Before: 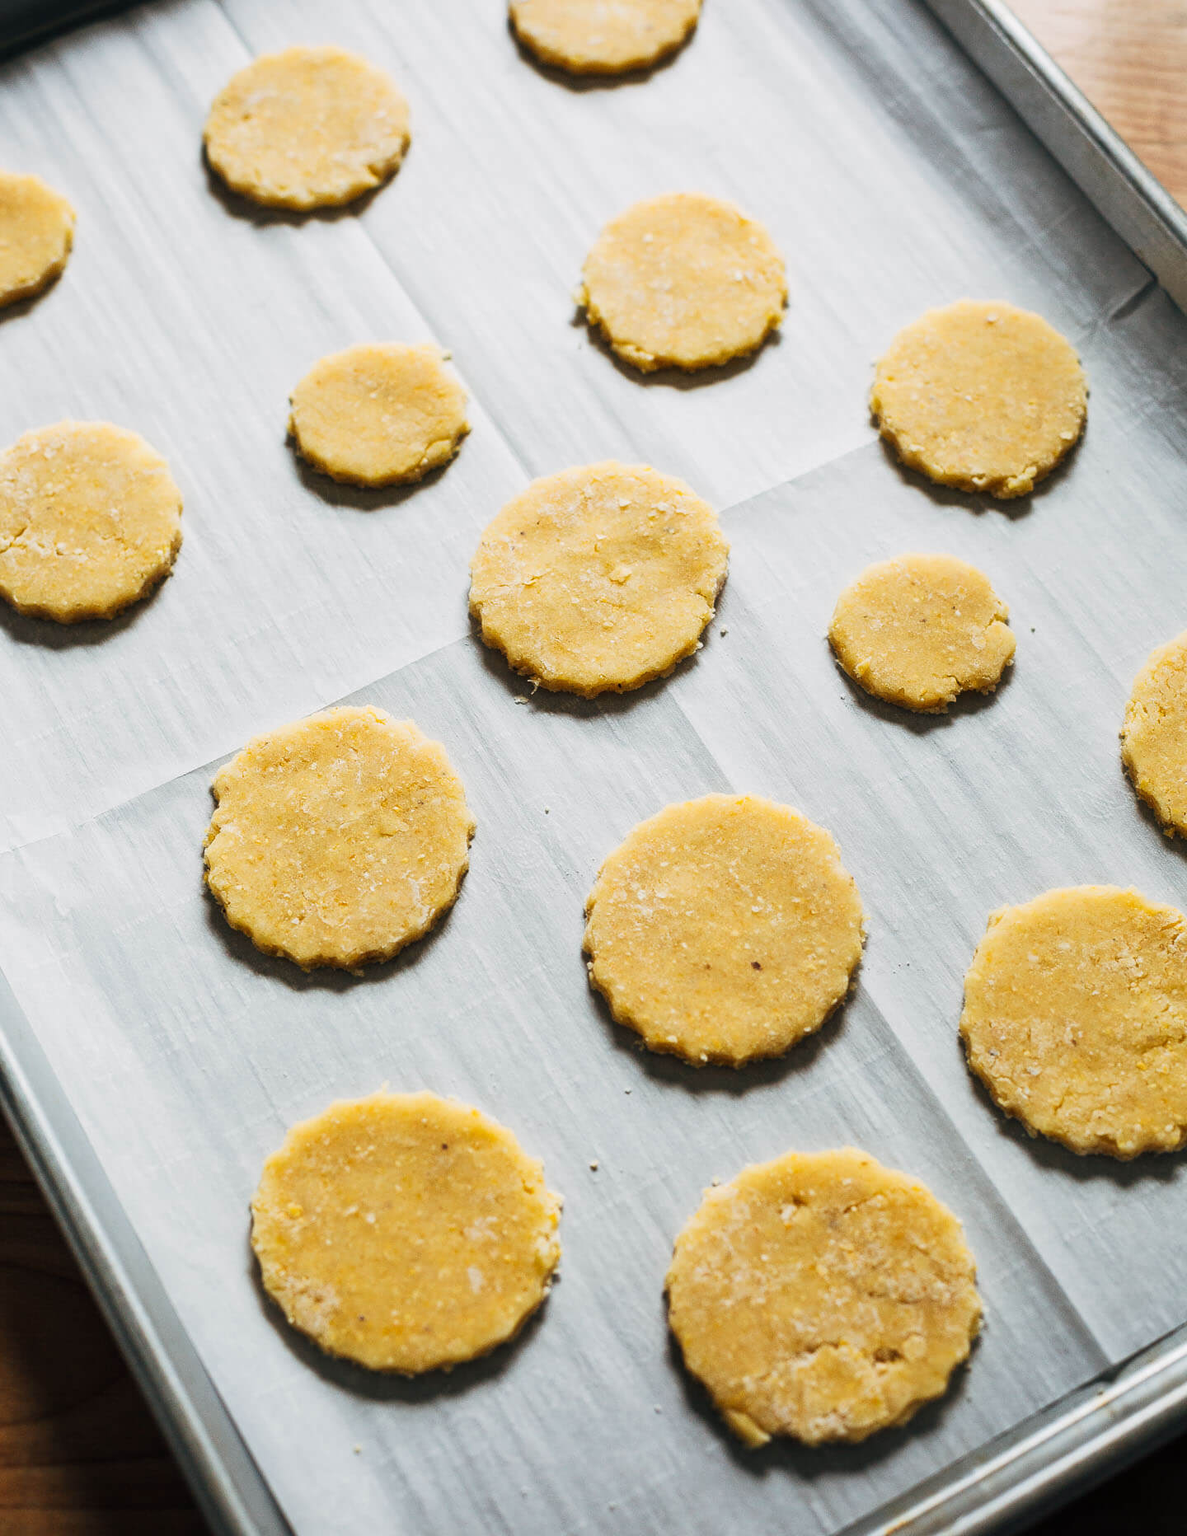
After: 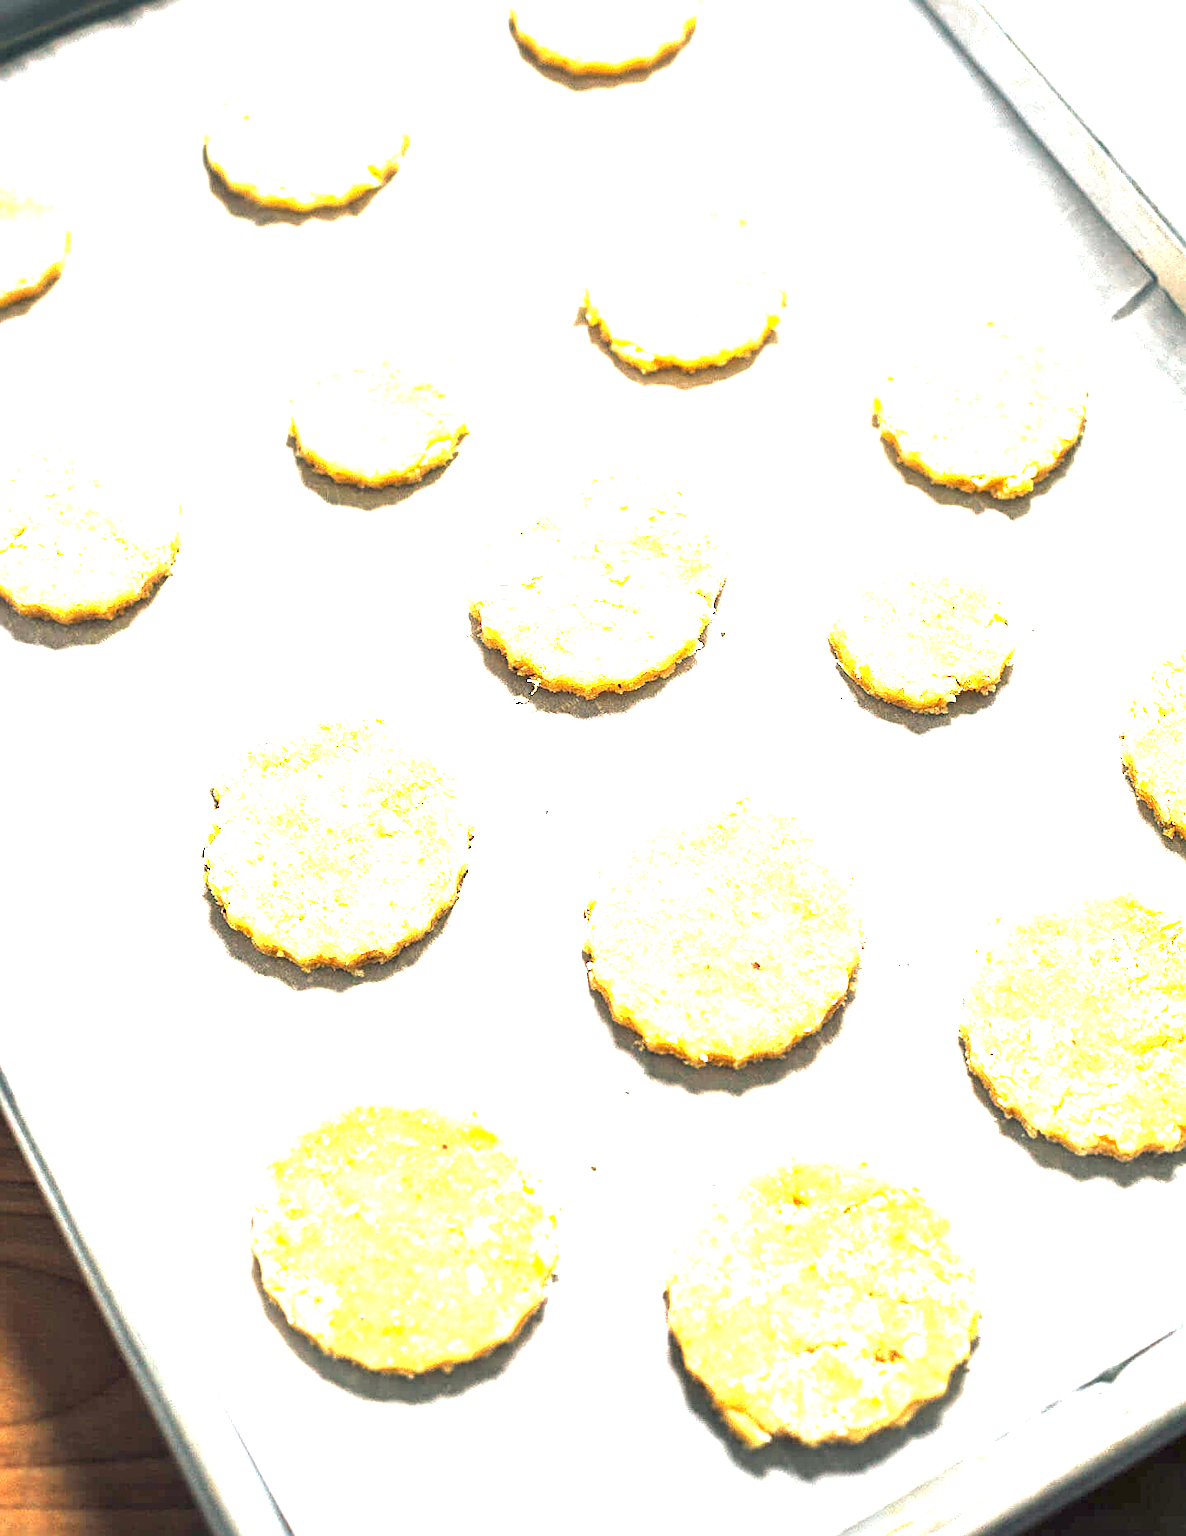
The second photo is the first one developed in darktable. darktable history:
exposure: exposure 3 EV, compensate highlight preservation false
sharpen: on, module defaults
